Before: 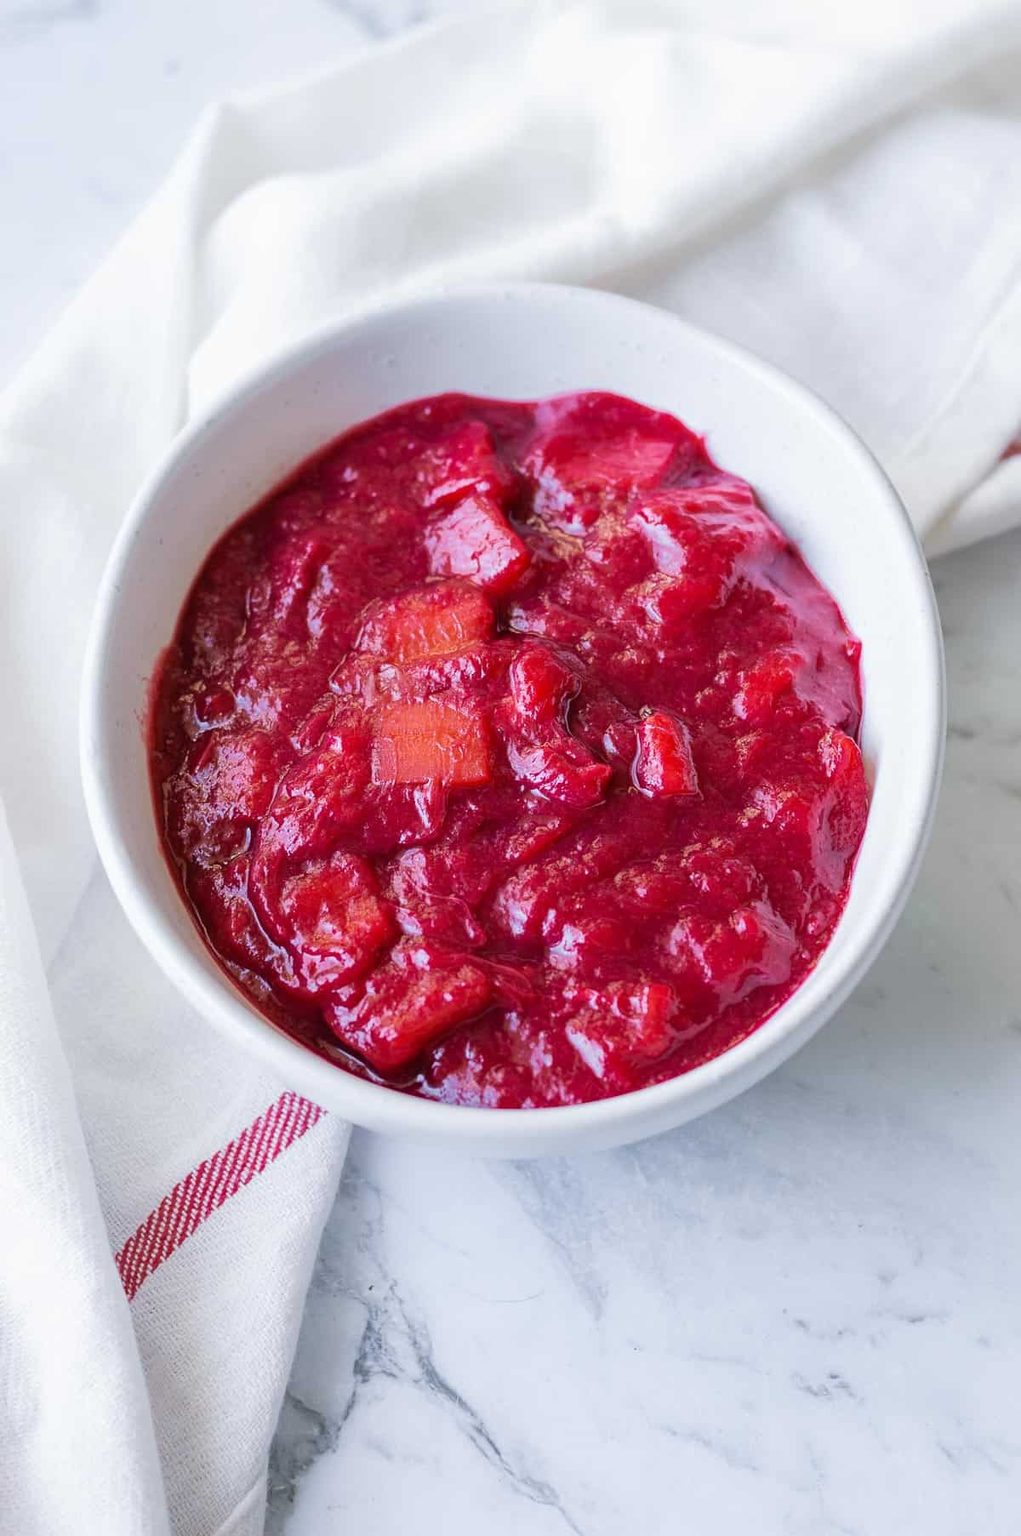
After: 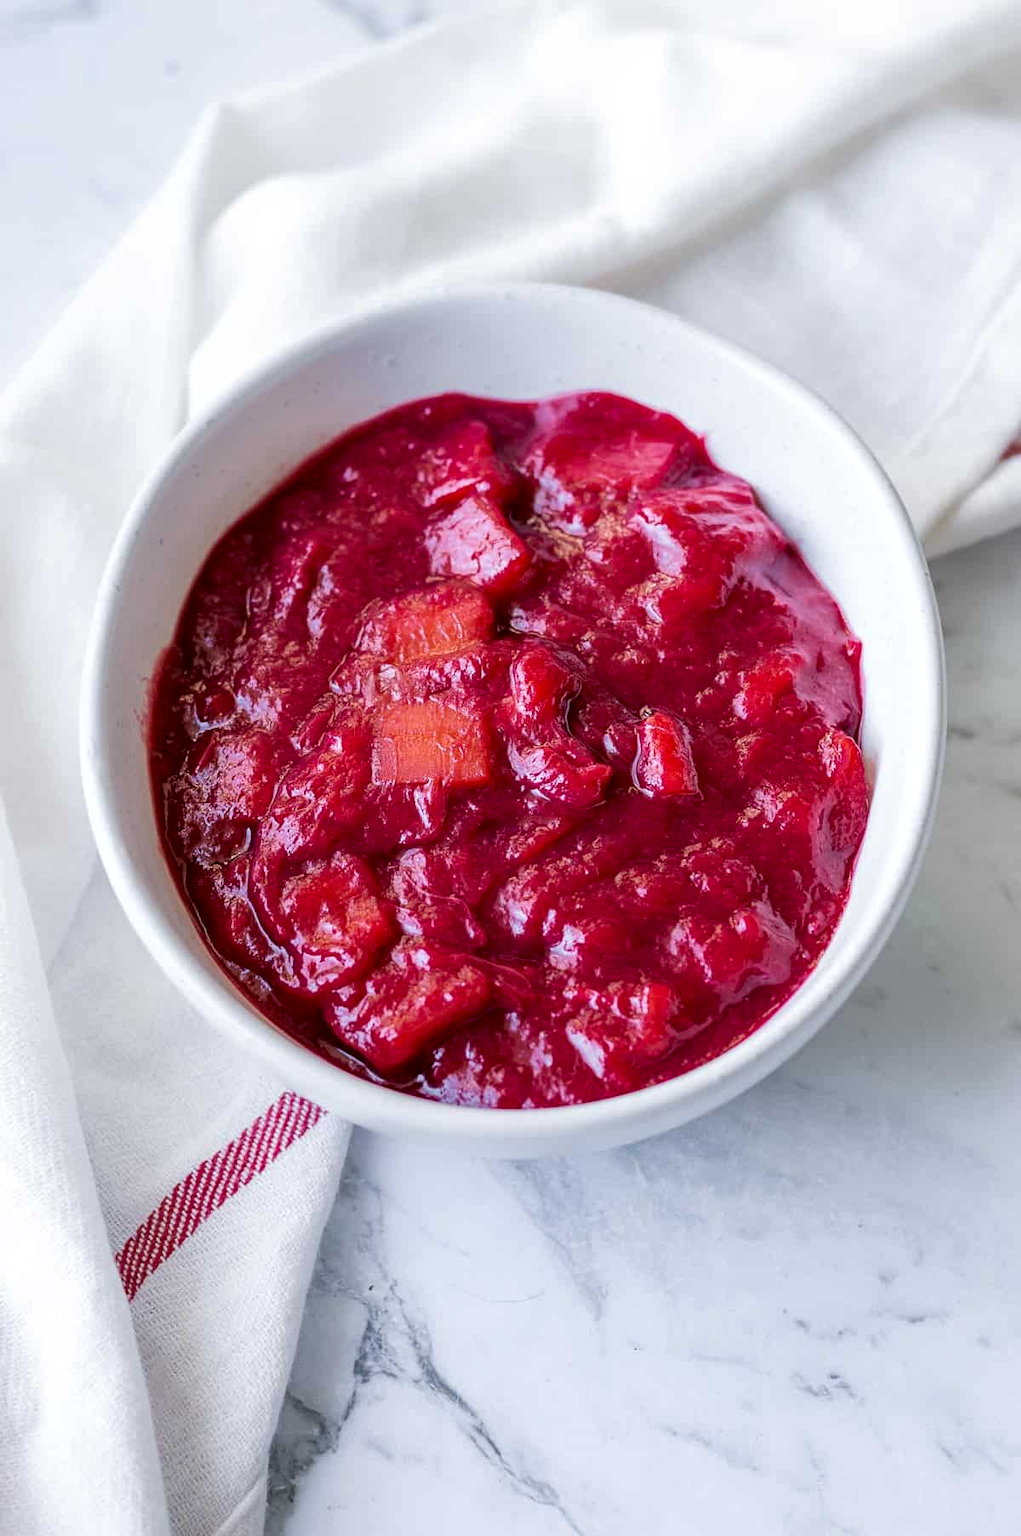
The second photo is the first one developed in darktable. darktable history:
local contrast: highlights 26%, shadows 74%, midtone range 0.746
